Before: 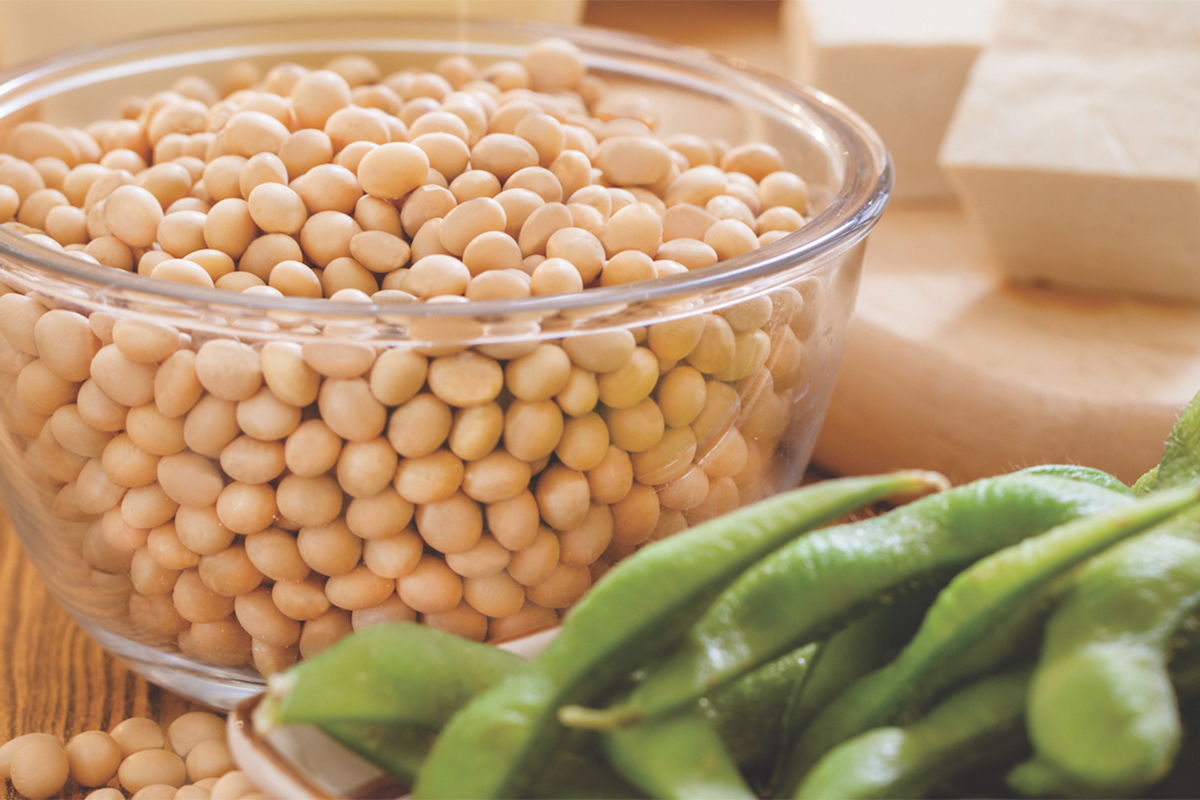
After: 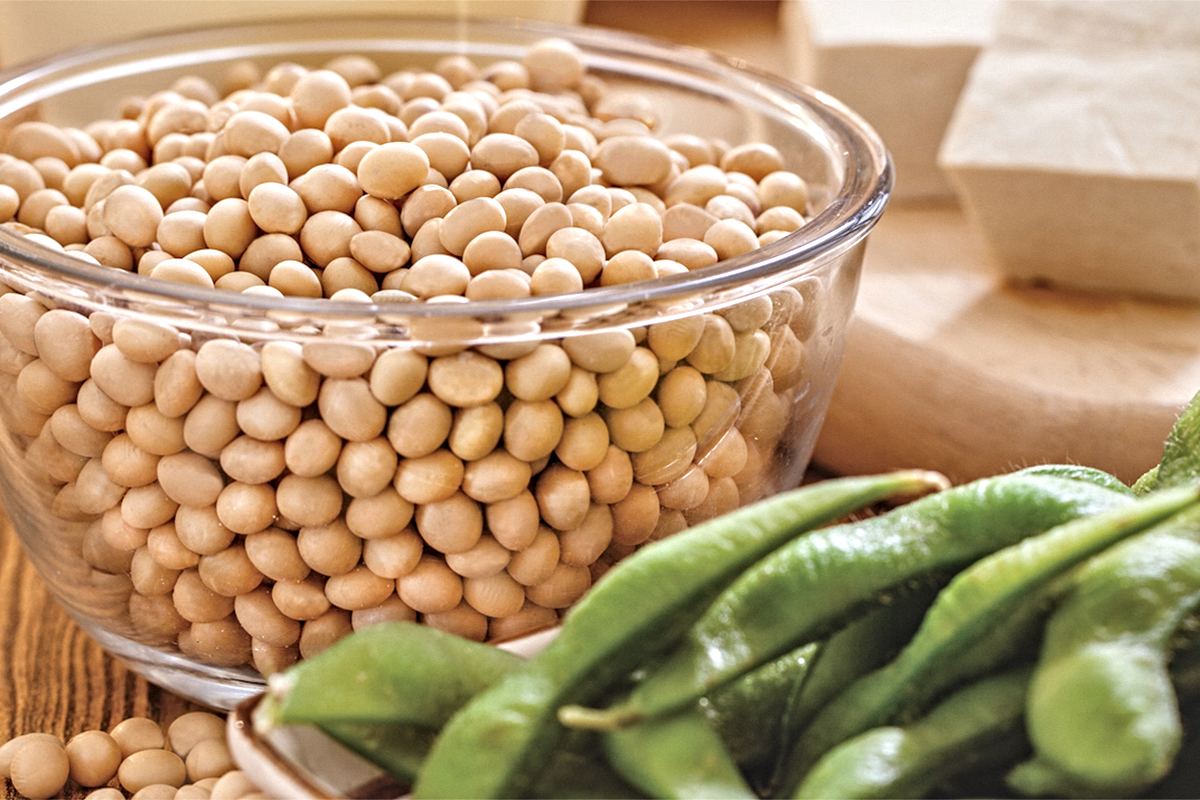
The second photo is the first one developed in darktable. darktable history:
contrast equalizer: octaves 7, y [[0.5, 0.542, 0.583, 0.625, 0.667, 0.708], [0.5 ×6], [0.5 ×6], [0 ×6], [0 ×6]]
local contrast: shadows 94%
